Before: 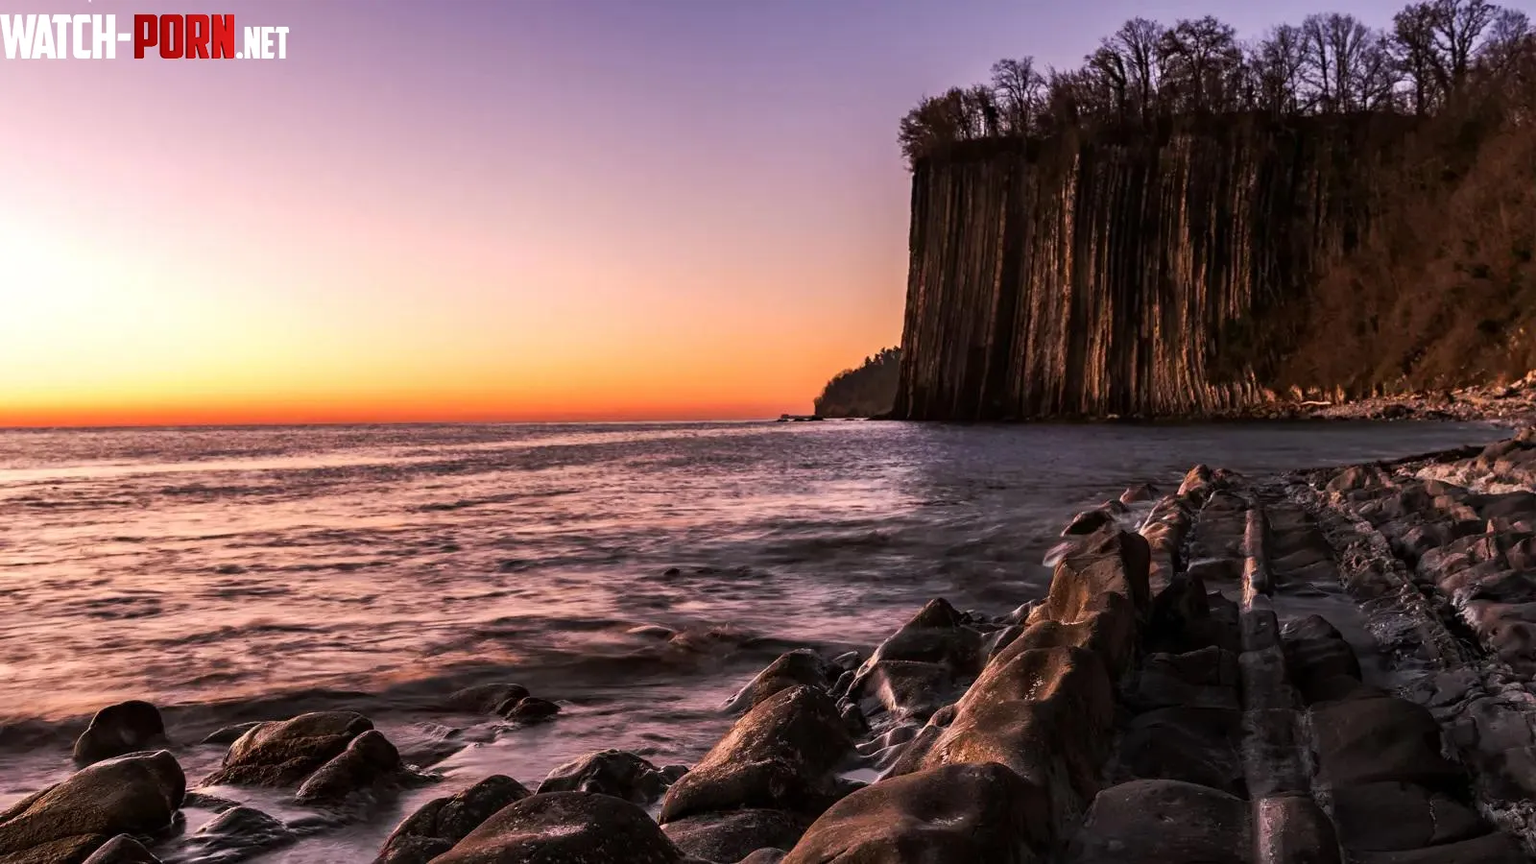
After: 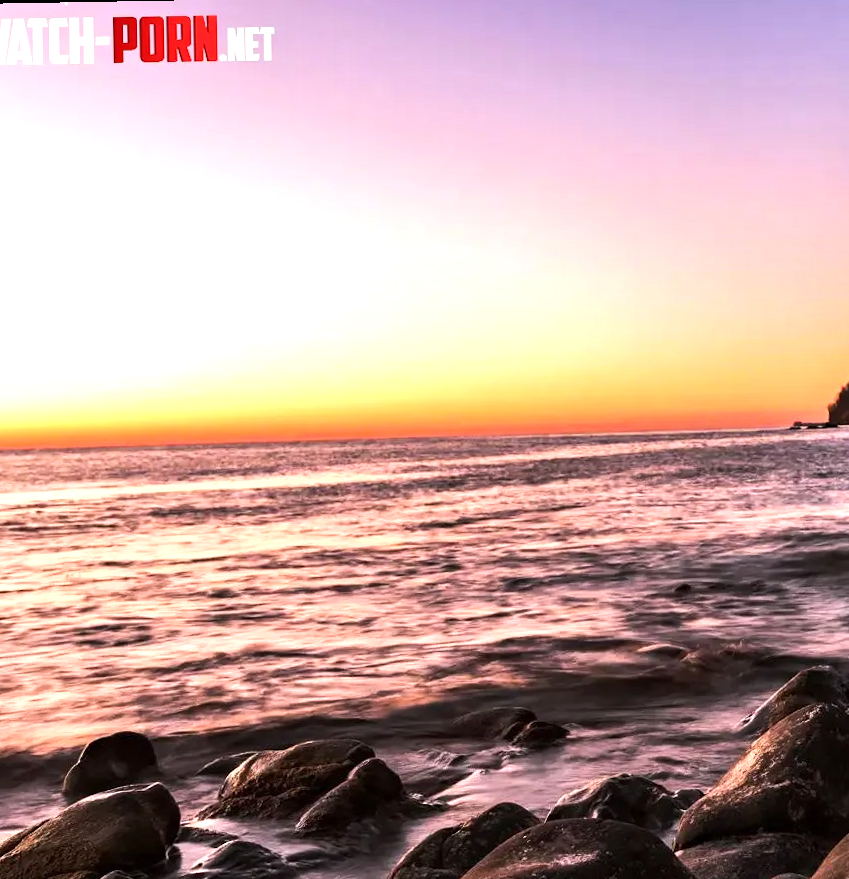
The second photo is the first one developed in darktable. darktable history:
tone equalizer: -8 EV 0.001 EV, -7 EV -0.002 EV, -6 EV 0.002 EV, -5 EV -0.03 EV, -4 EV -0.116 EV, -3 EV -0.169 EV, -2 EV 0.24 EV, -1 EV 0.702 EV, +0 EV 0.493 EV
rotate and perspective: rotation -1°, crop left 0.011, crop right 0.989, crop top 0.025, crop bottom 0.975
crop: left 0.587%, right 45.588%, bottom 0.086%
exposure: exposure 0.207 EV, compensate highlight preservation false
